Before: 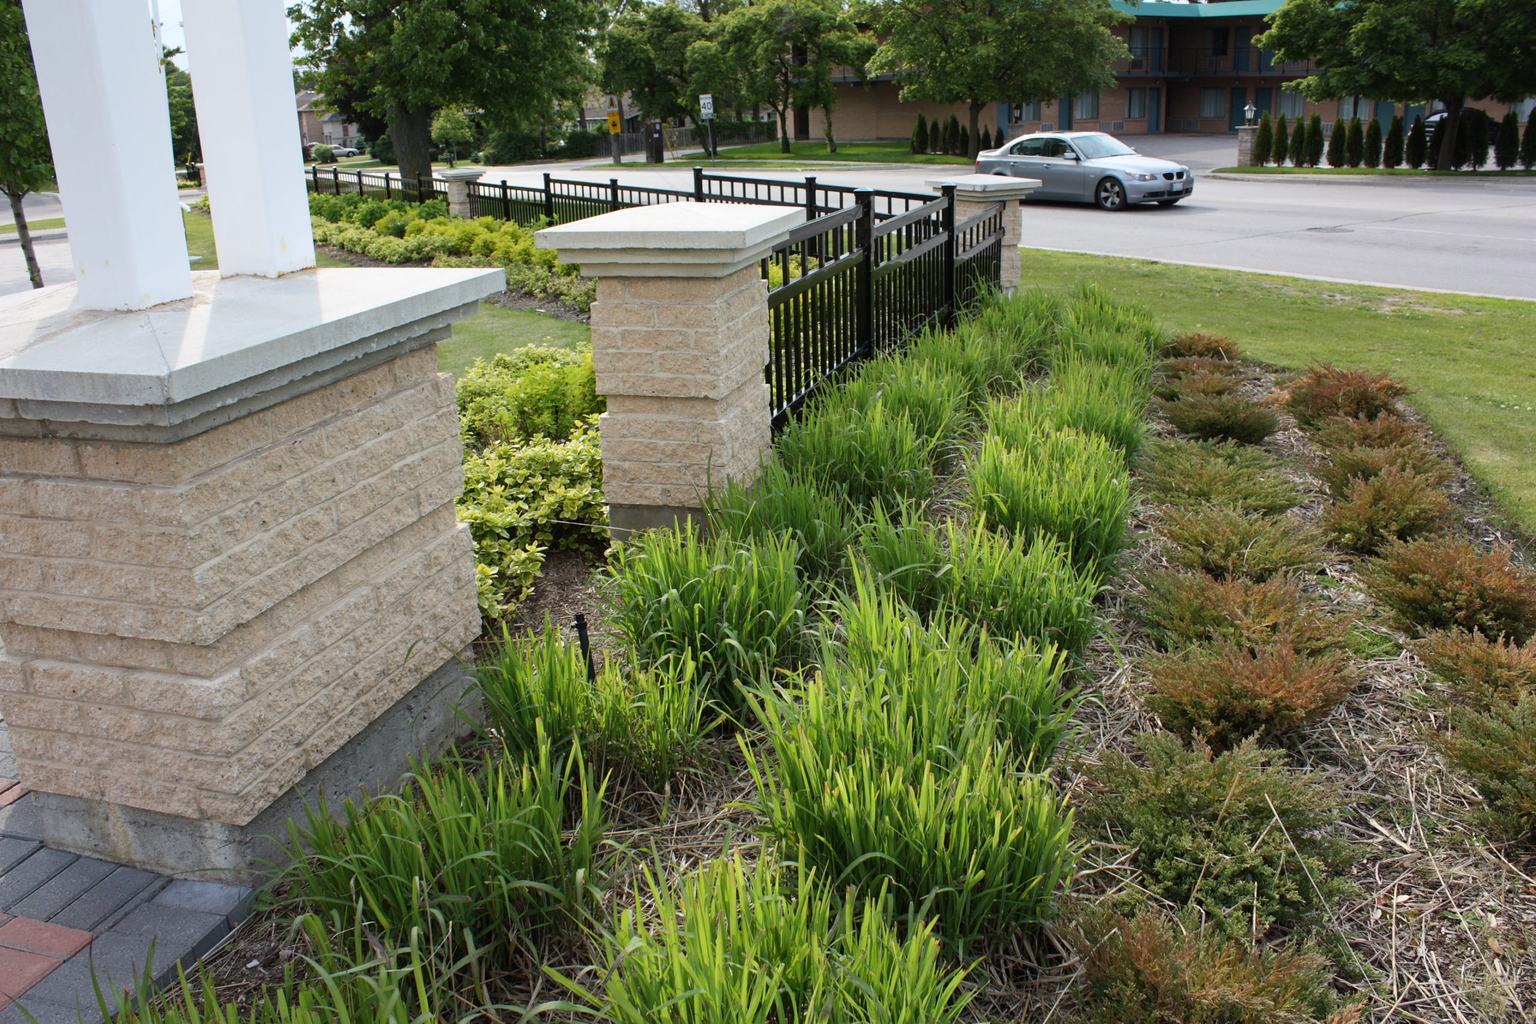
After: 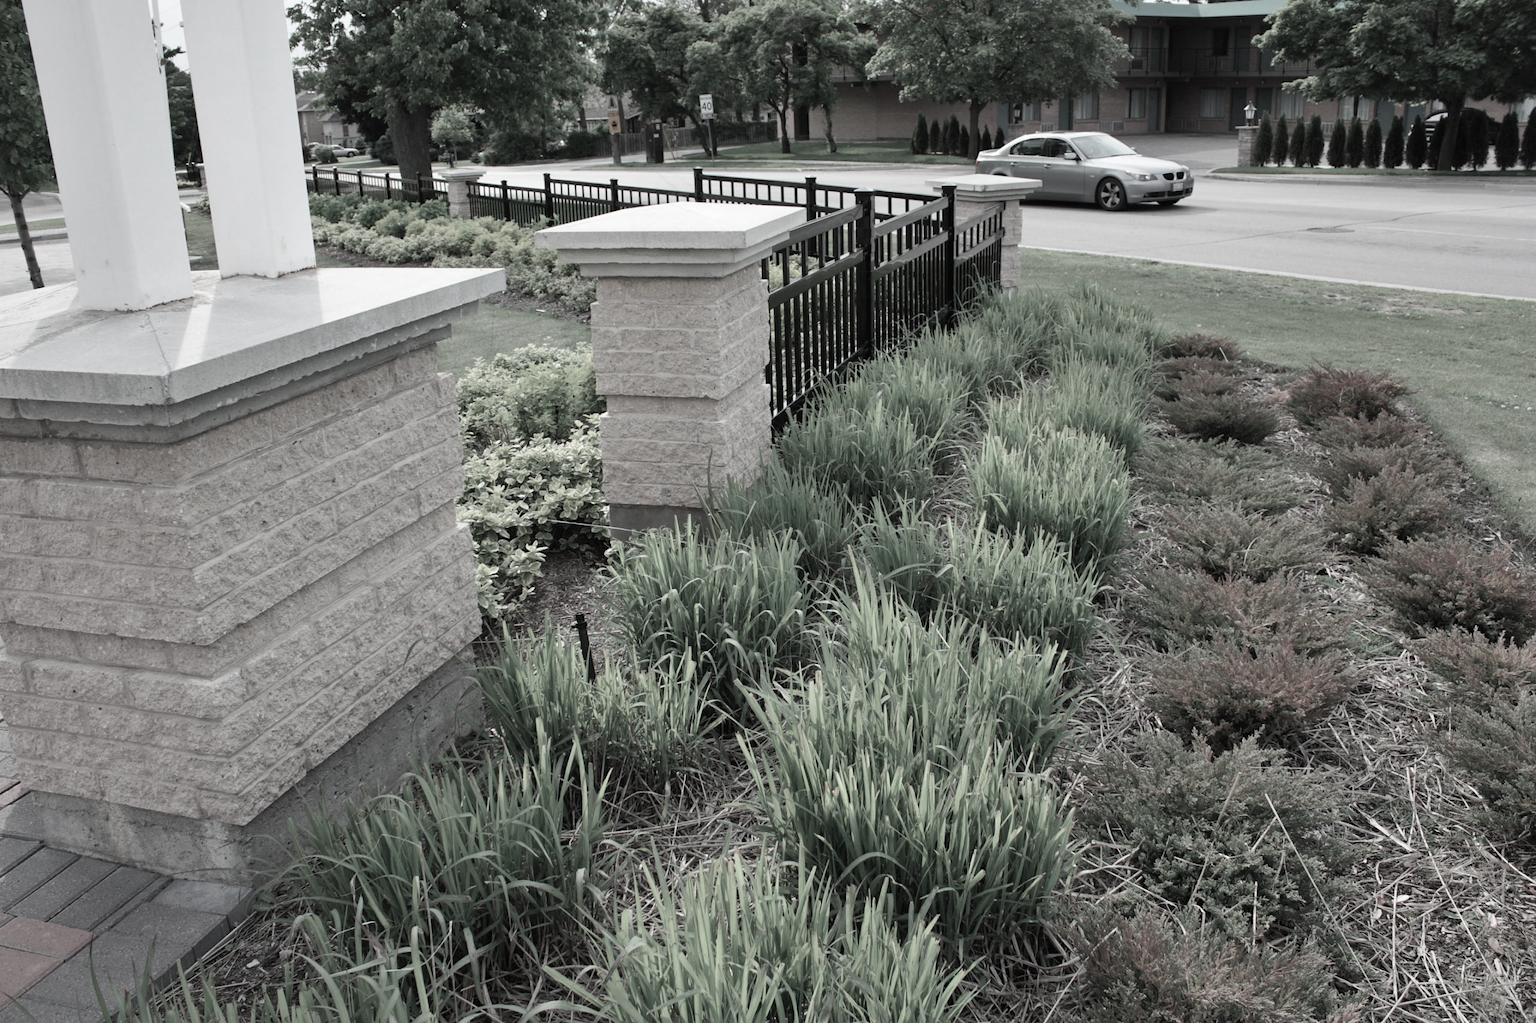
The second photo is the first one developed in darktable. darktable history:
shadows and highlights: highlights color adjustment 0%, soften with gaussian
color contrast: green-magenta contrast 0.3, blue-yellow contrast 0.15
